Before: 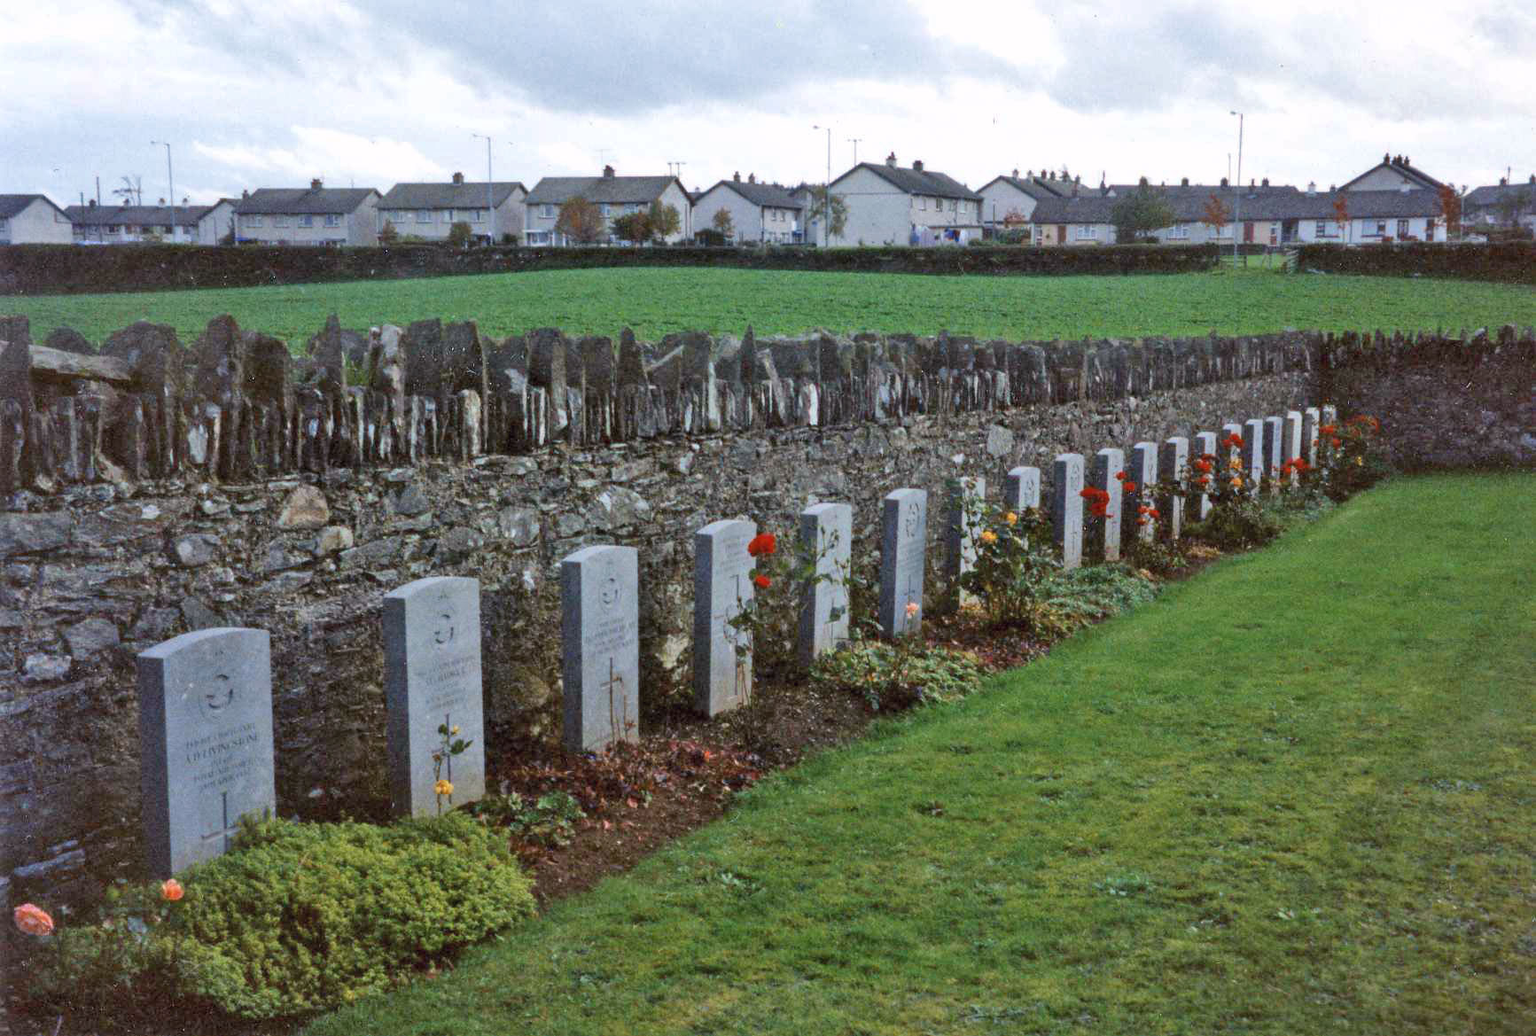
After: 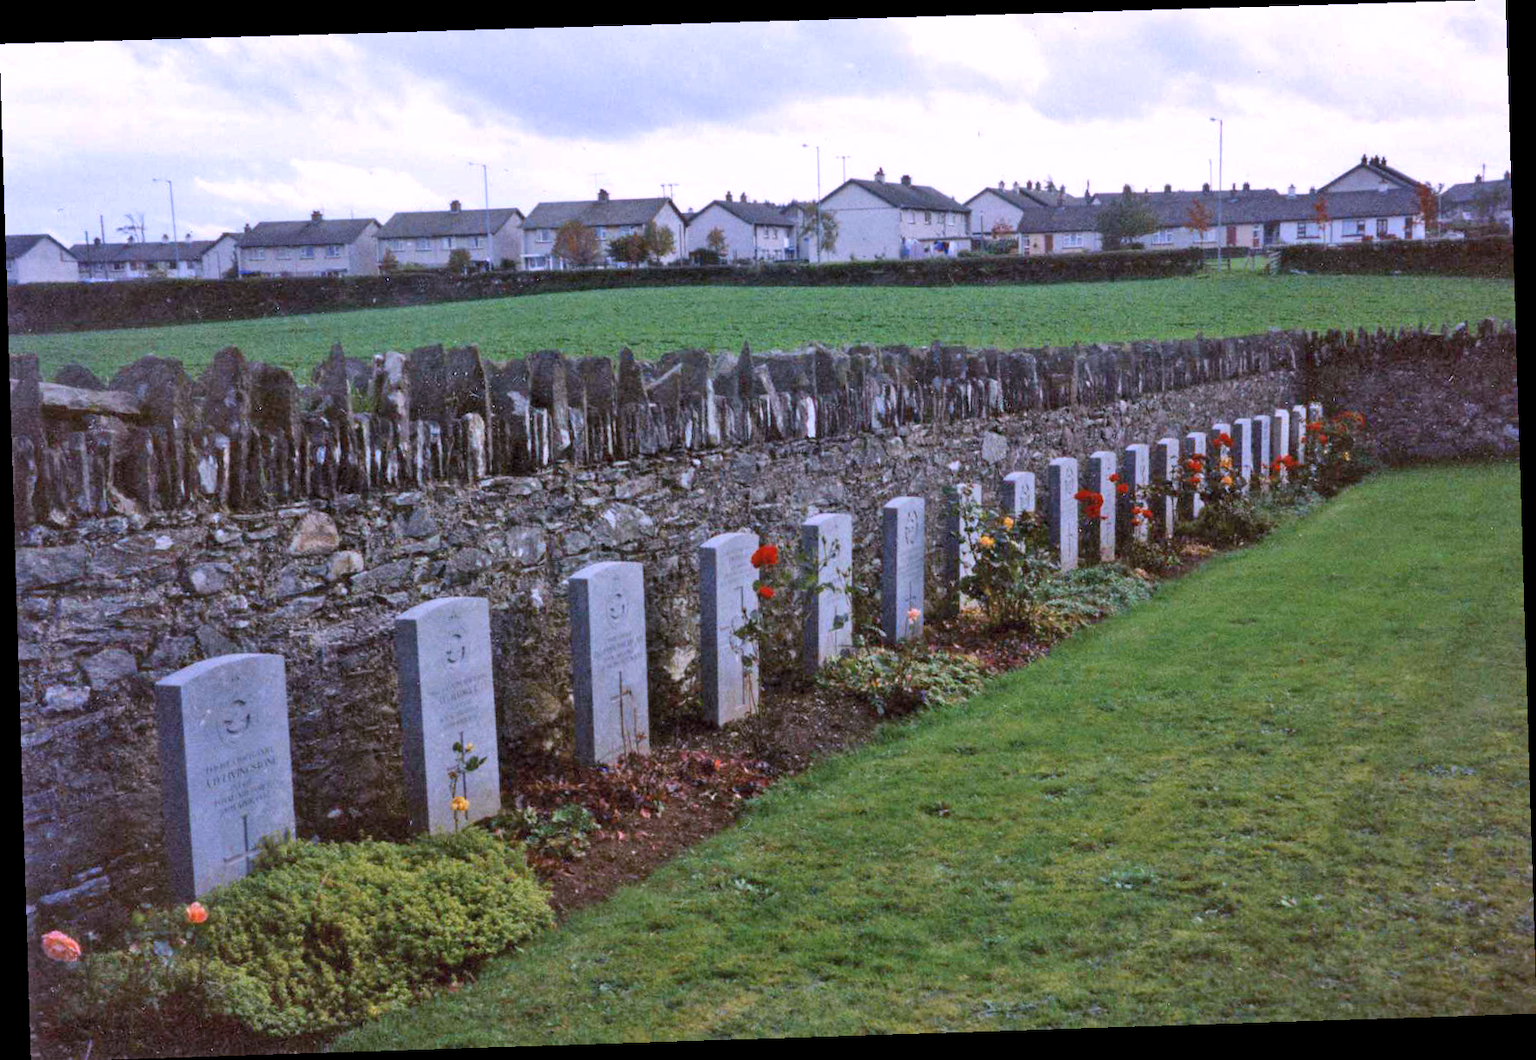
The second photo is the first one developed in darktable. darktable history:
rotate and perspective: rotation -1.77°, lens shift (horizontal) 0.004, automatic cropping off
white balance: red 1.042, blue 1.17
